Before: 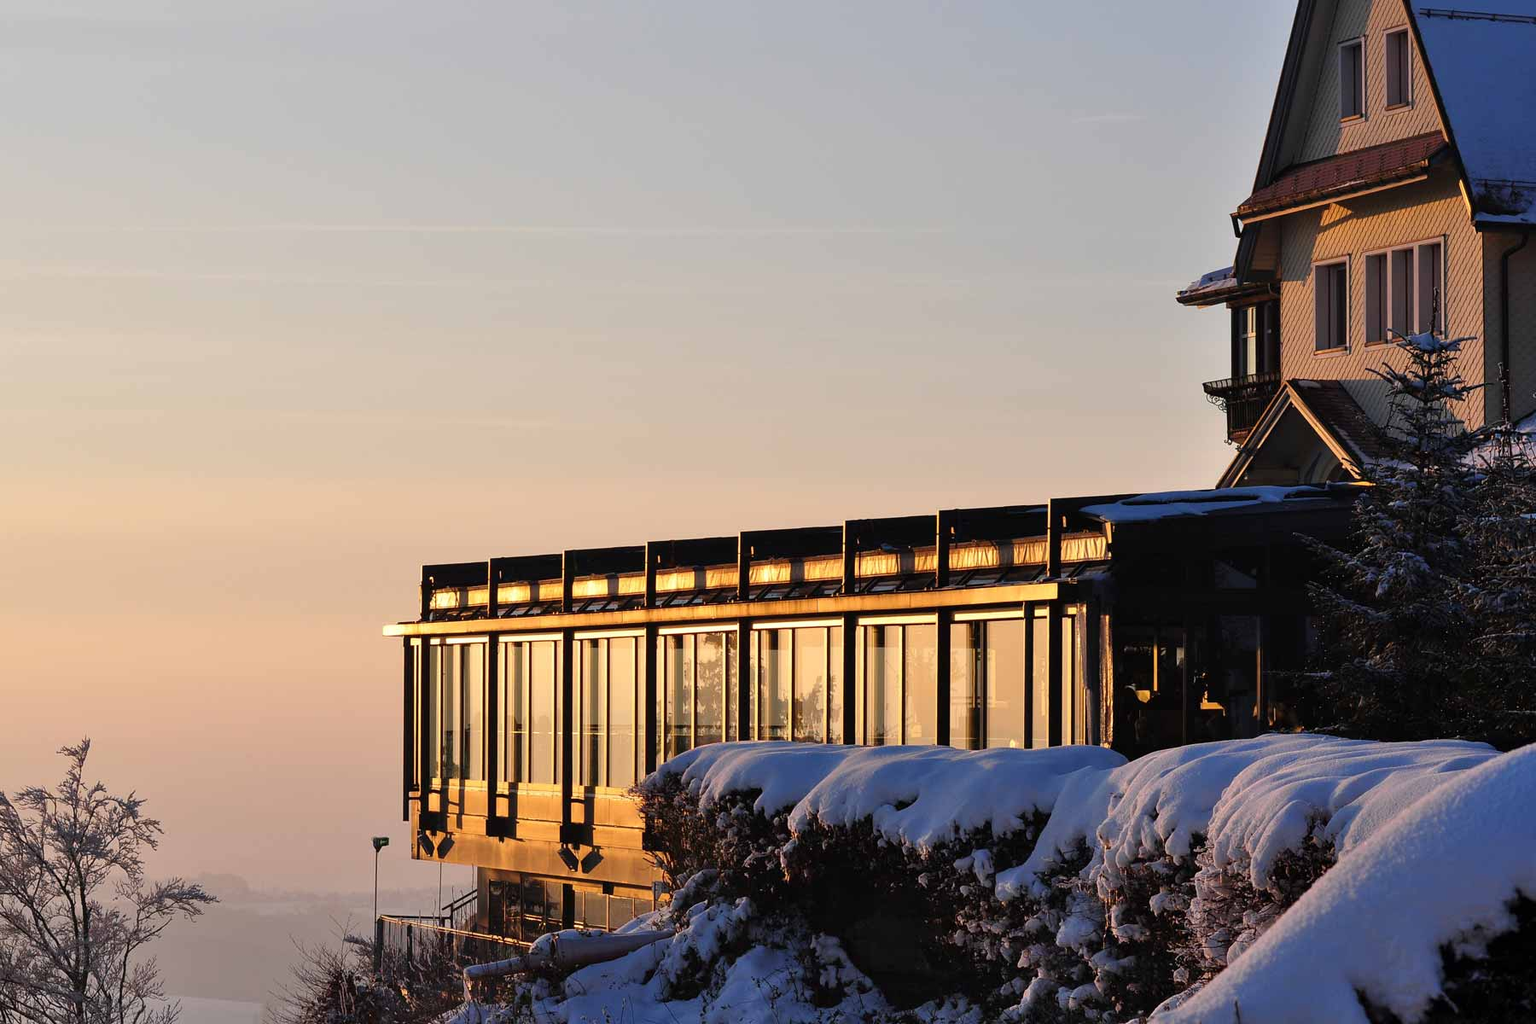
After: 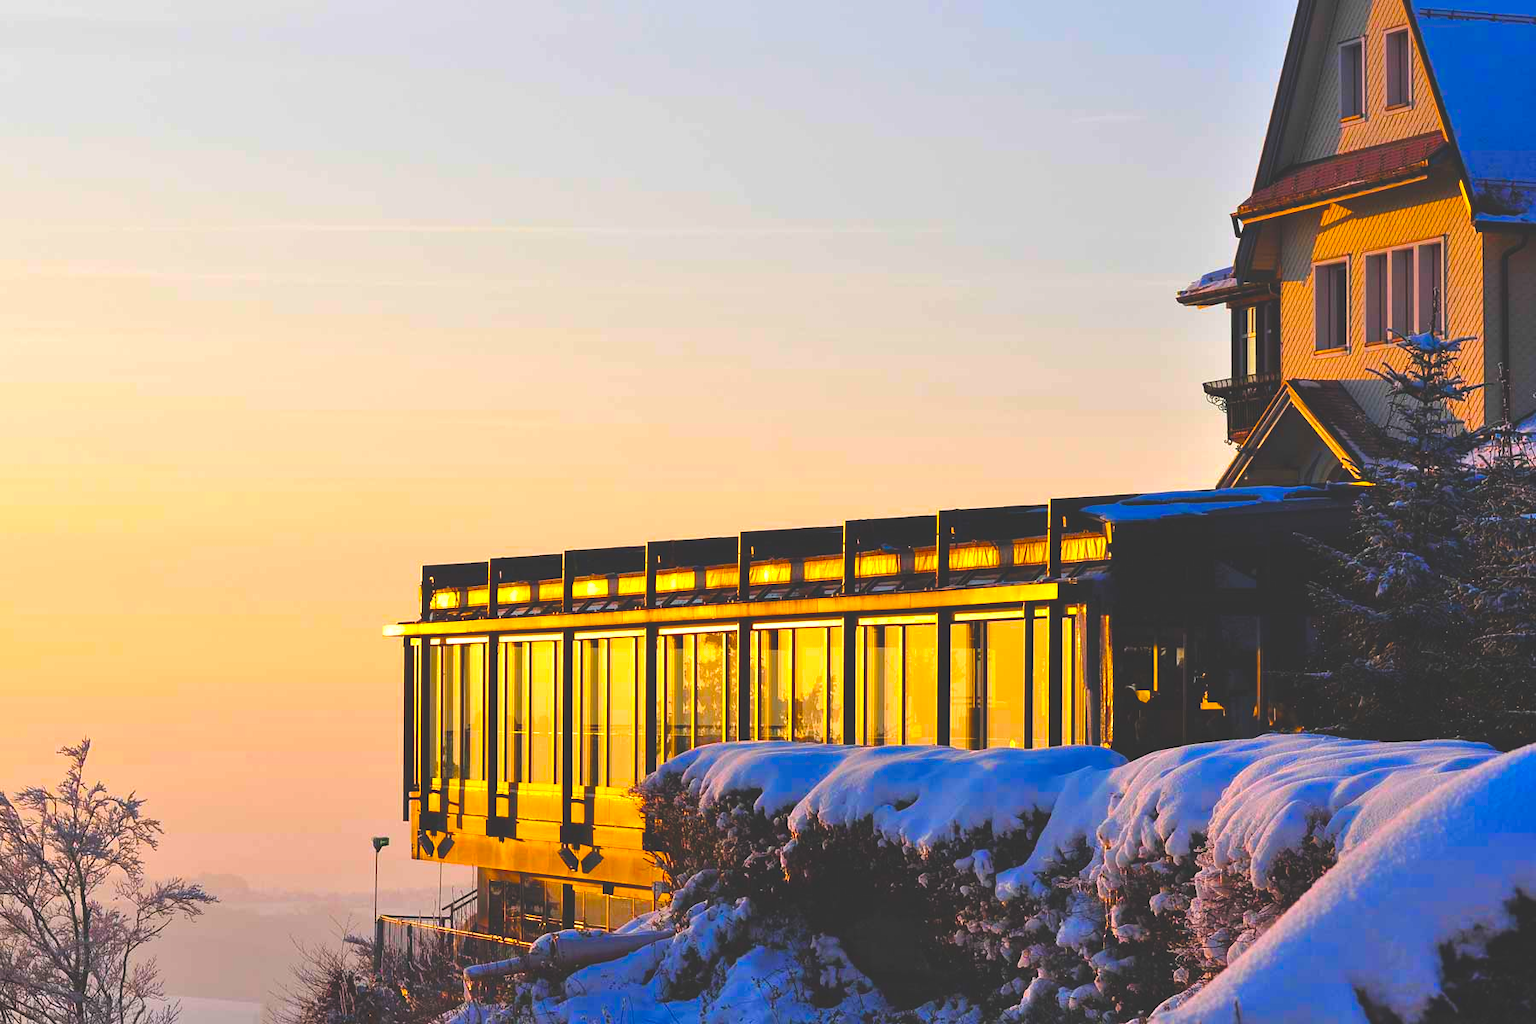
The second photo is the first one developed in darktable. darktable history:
color balance rgb: global offset › luminance 1.995%, linear chroma grading › global chroma 42.088%, perceptual saturation grading › global saturation 30.253%, perceptual brilliance grading › global brilliance 10.337%, perceptual brilliance grading › shadows 14.778%, global vibrance 14.469%
